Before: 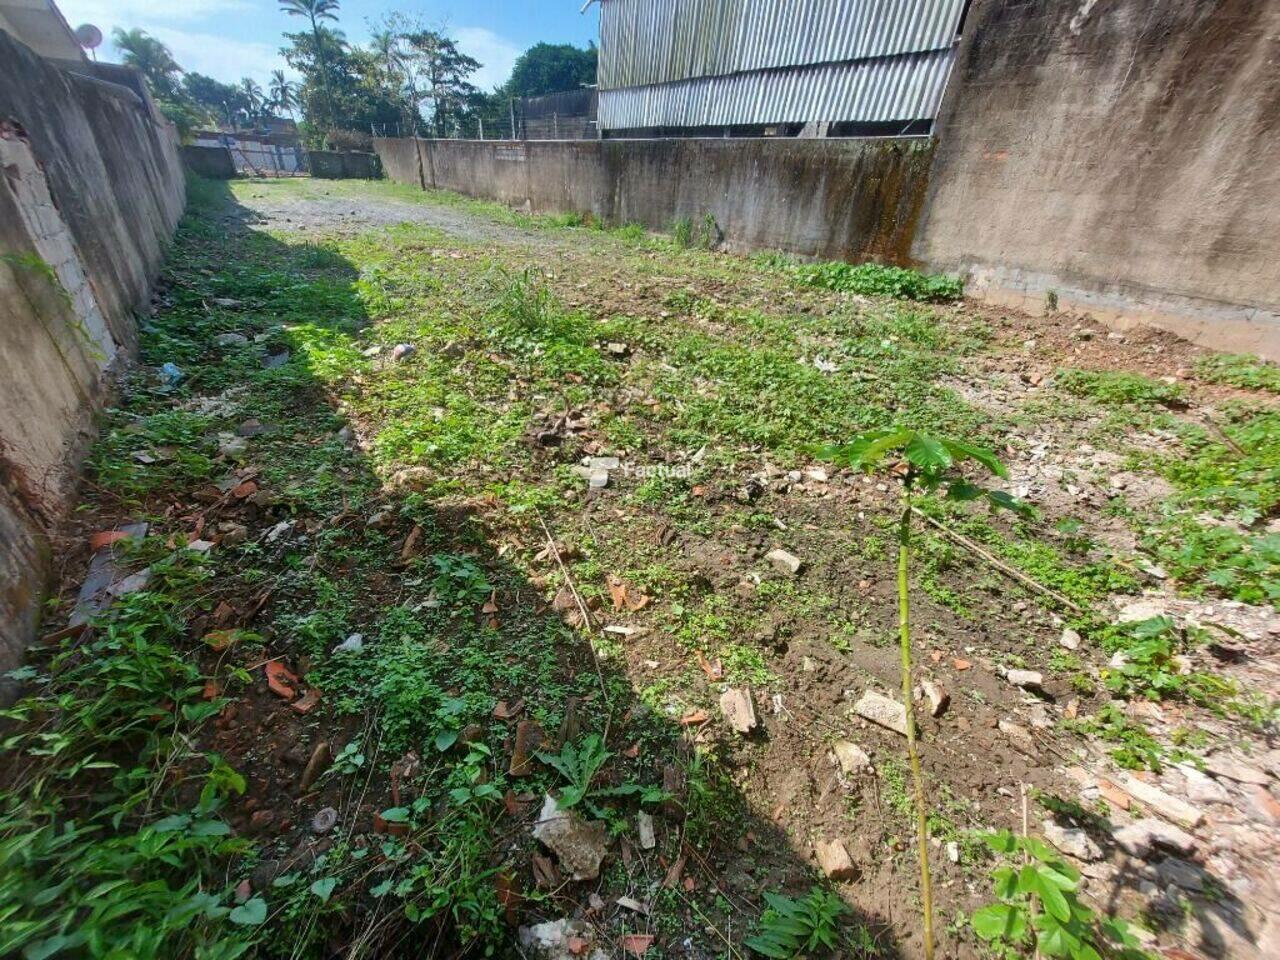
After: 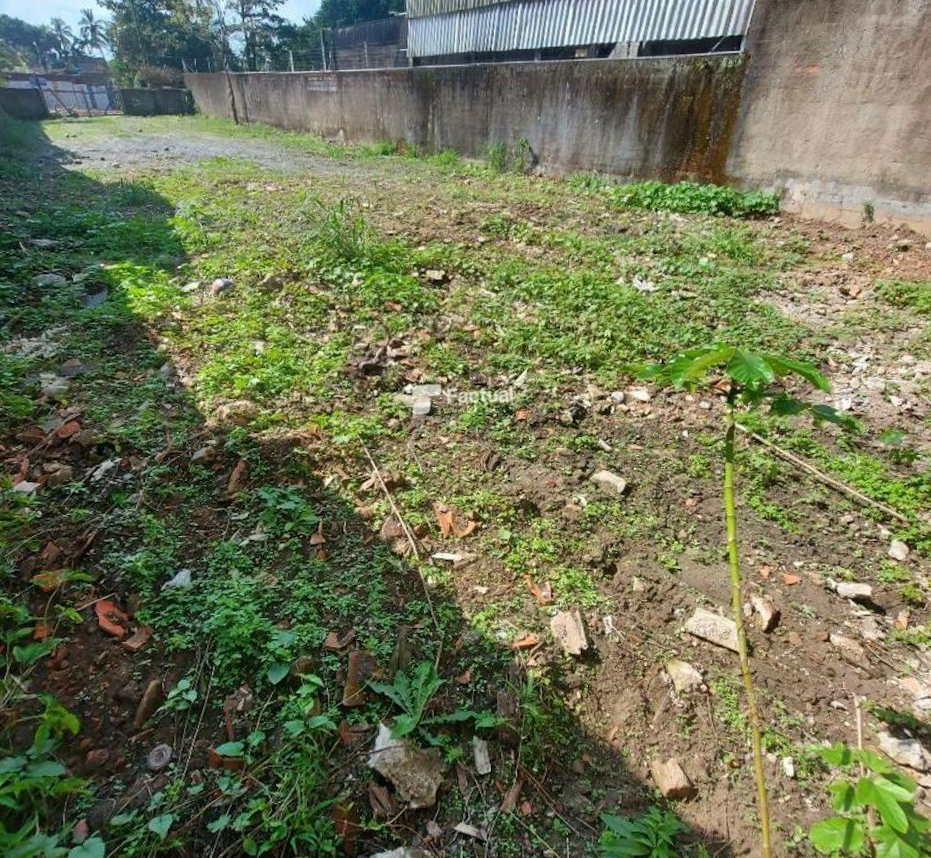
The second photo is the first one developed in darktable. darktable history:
white balance: emerald 1
crop and rotate: left 13.15%, top 5.251%, right 12.609%
rotate and perspective: rotation -2°, crop left 0.022, crop right 0.978, crop top 0.049, crop bottom 0.951
